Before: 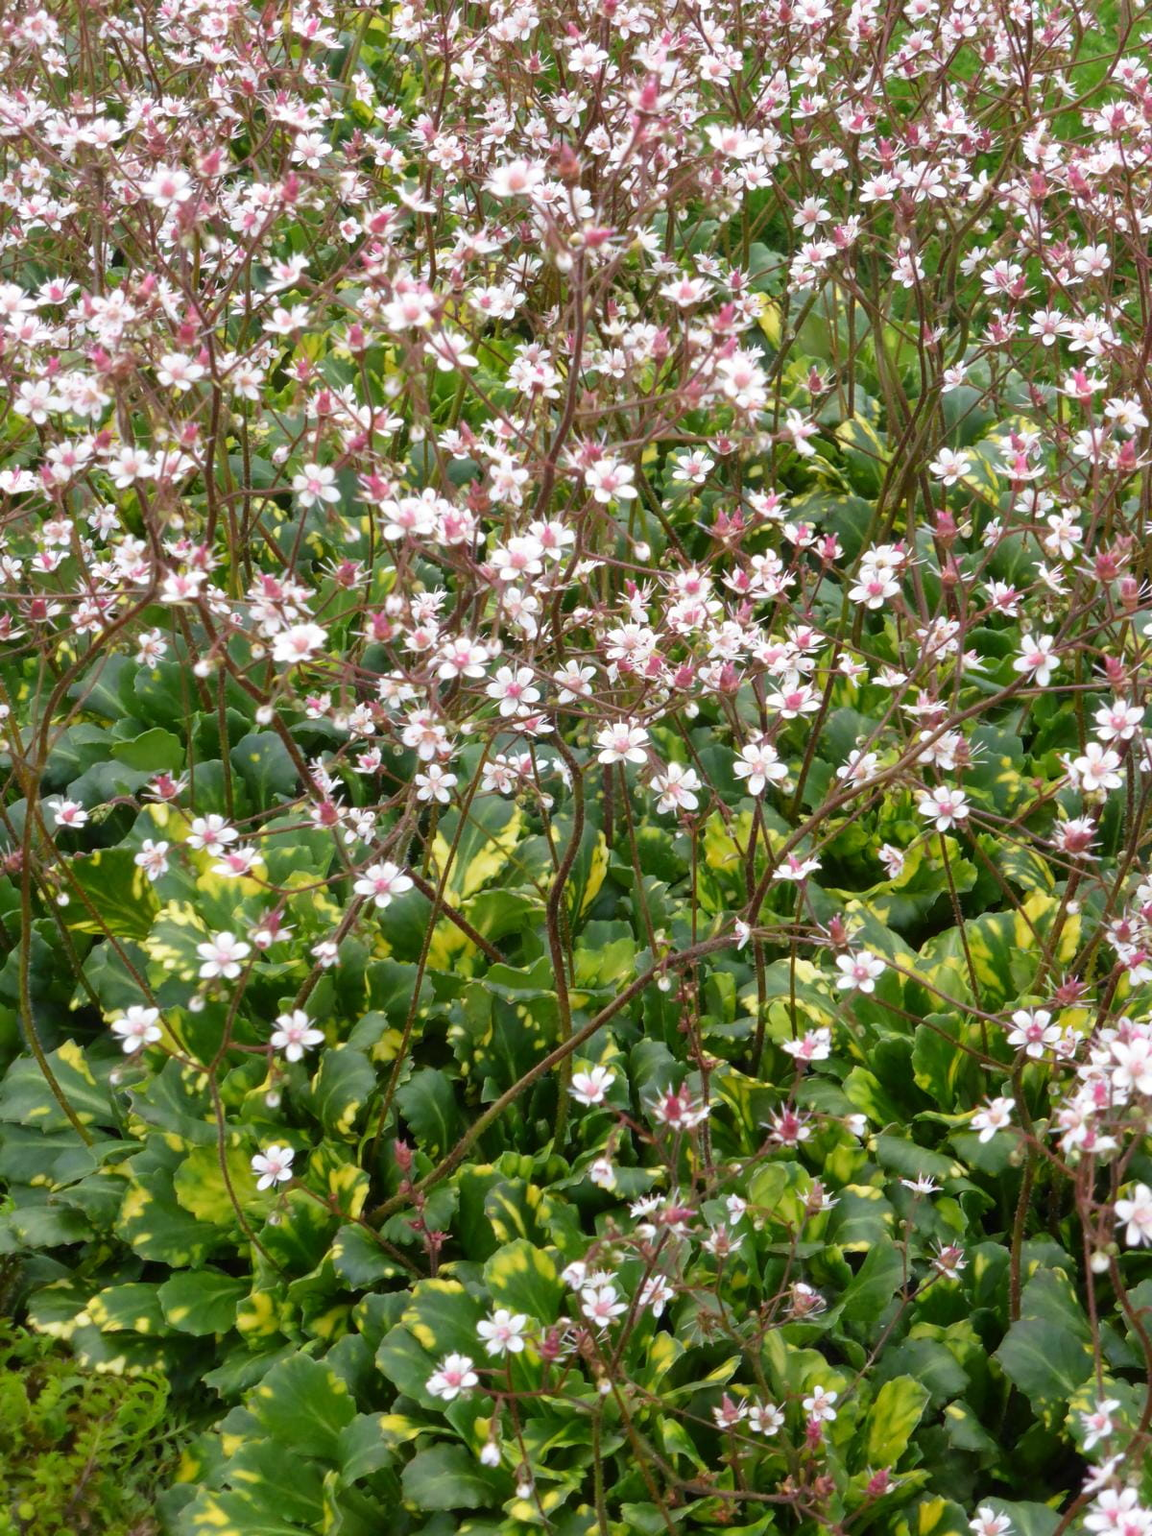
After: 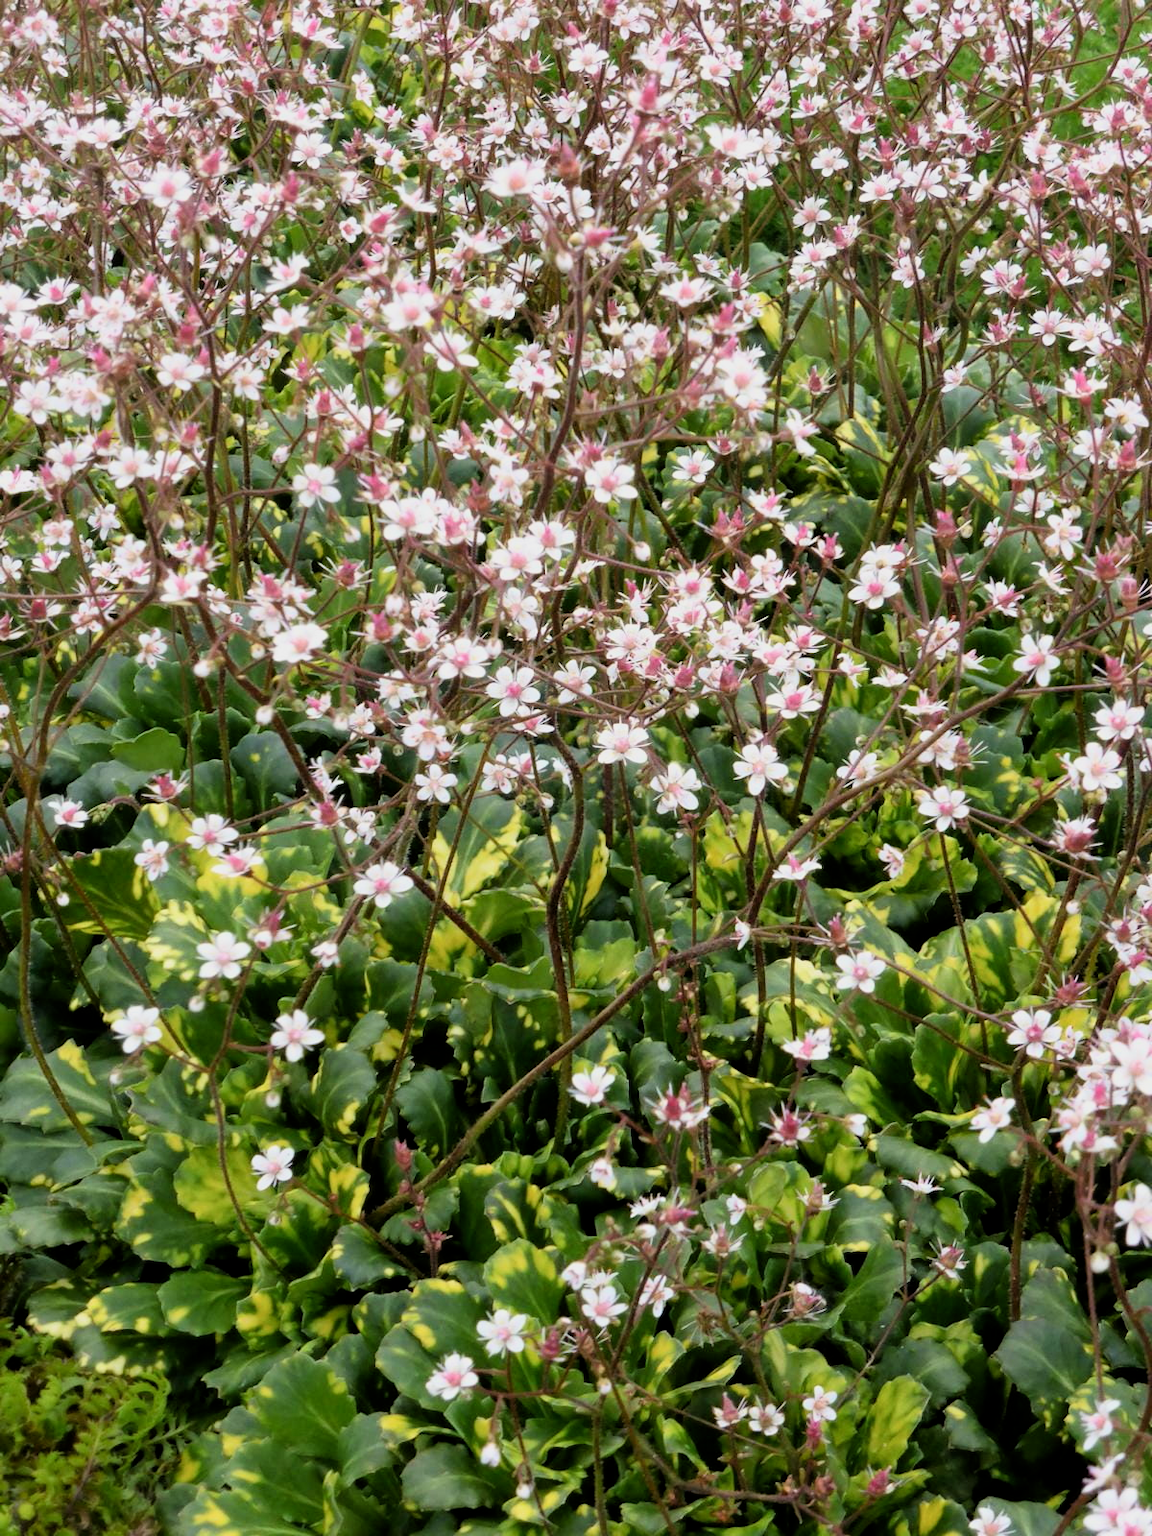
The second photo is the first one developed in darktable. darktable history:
filmic rgb: middle gray luminance 12.7%, black relative exposure -10.12 EV, white relative exposure 3.46 EV, target black luminance 0%, hardness 5.65, latitude 45.02%, contrast 1.223, highlights saturation mix 6.44%, shadows ↔ highlights balance 26.87%, color science v6 (2022), iterations of high-quality reconstruction 0
